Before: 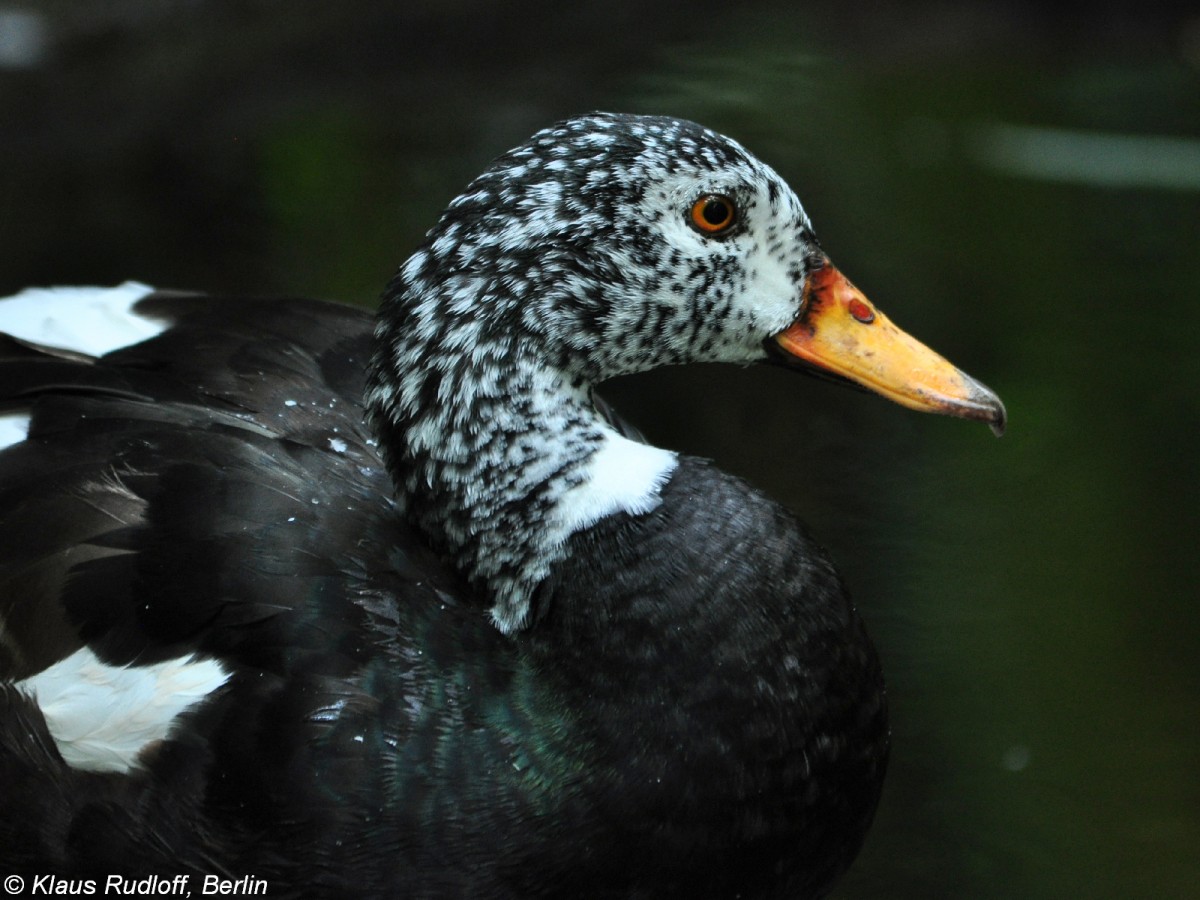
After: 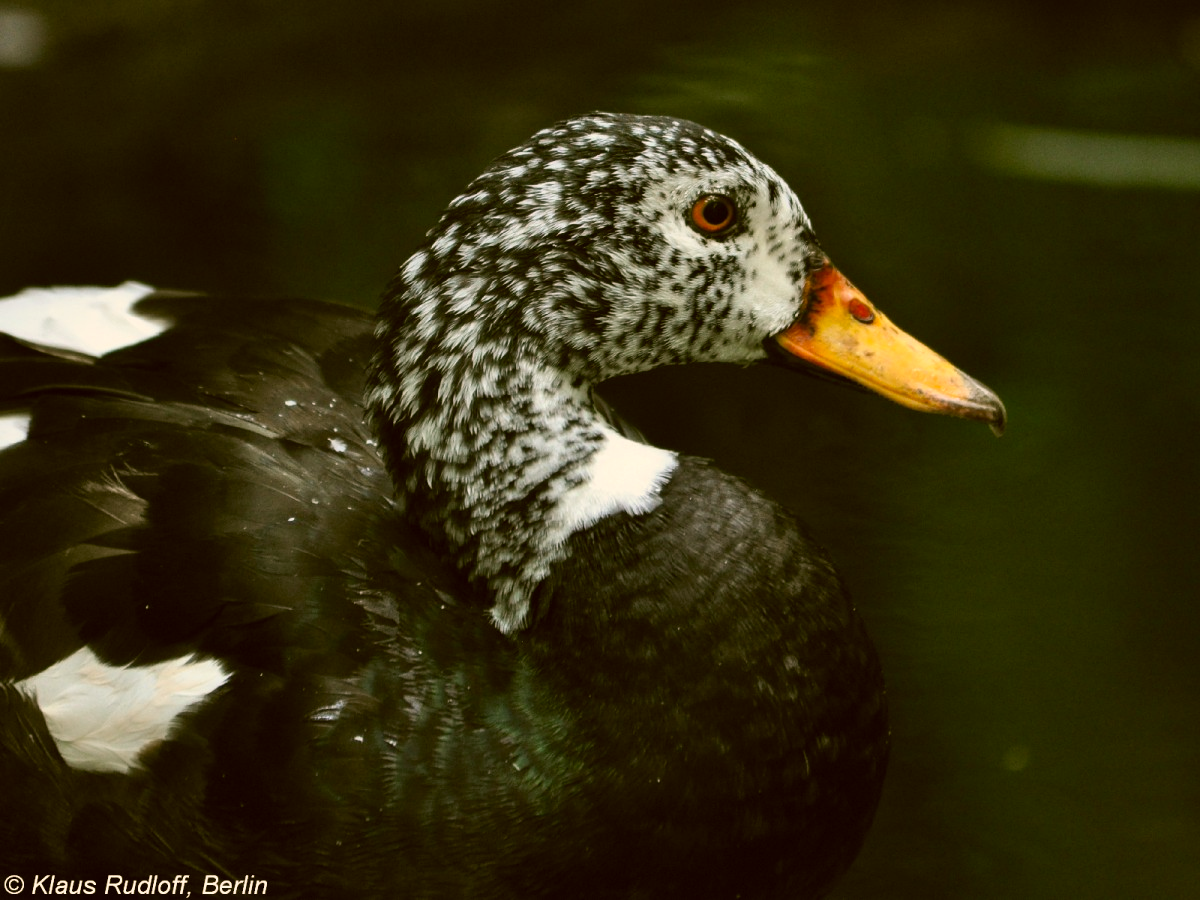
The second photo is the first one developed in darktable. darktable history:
color correction: highlights a* 8.92, highlights b* 15.14, shadows a* -0.534, shadows b* 26.76
